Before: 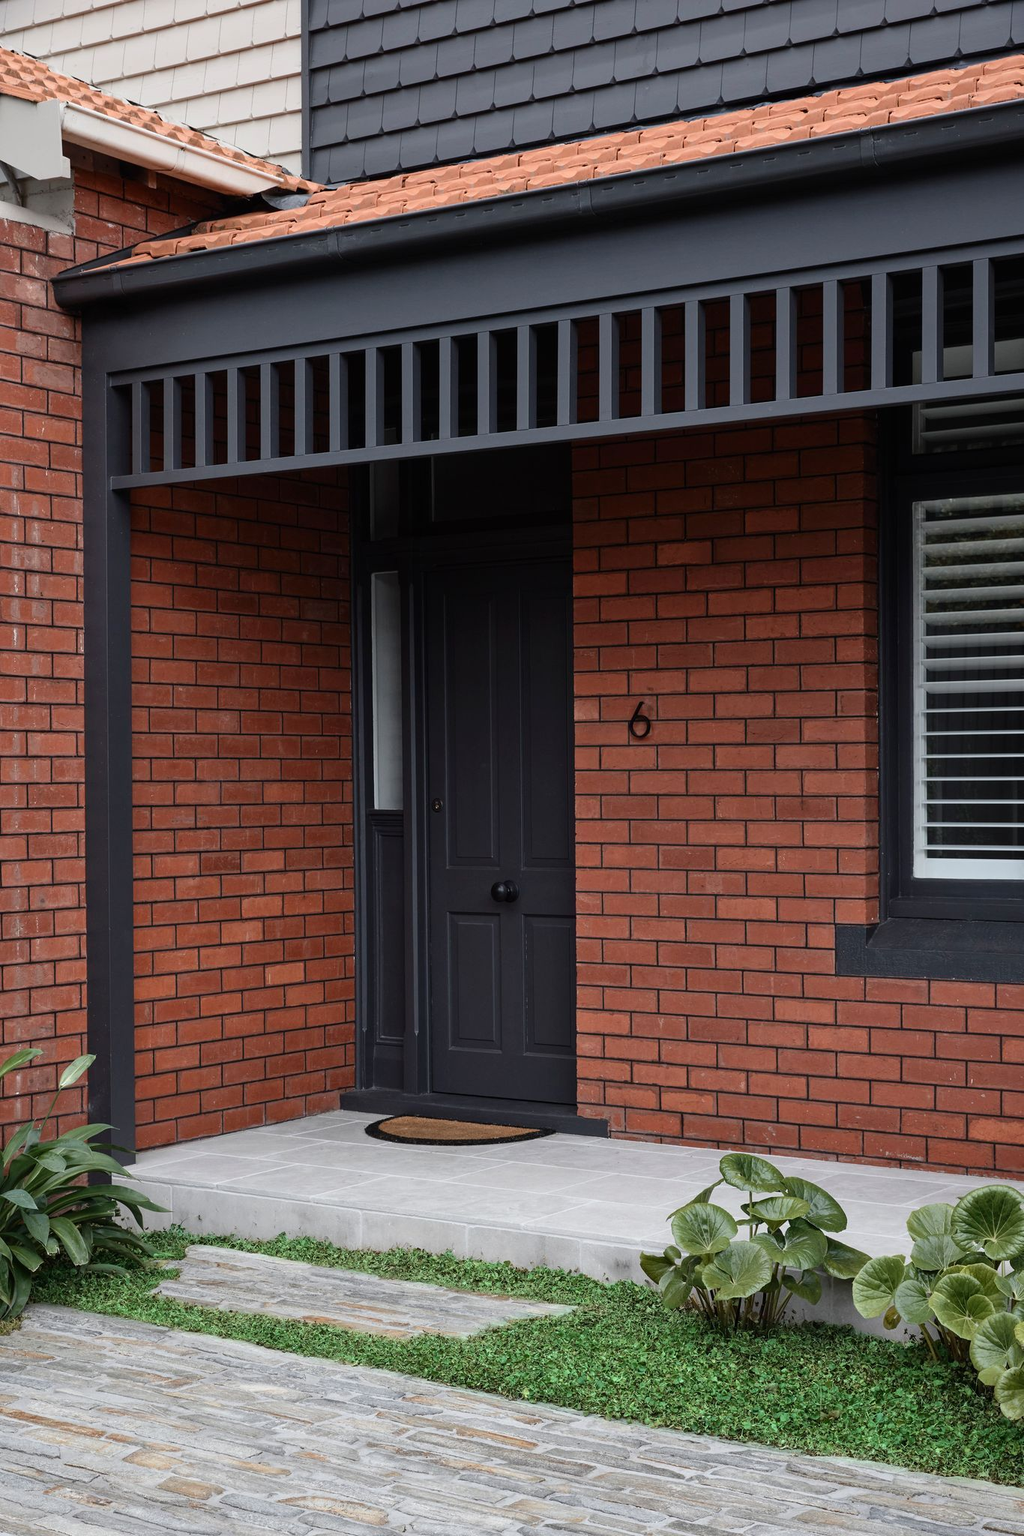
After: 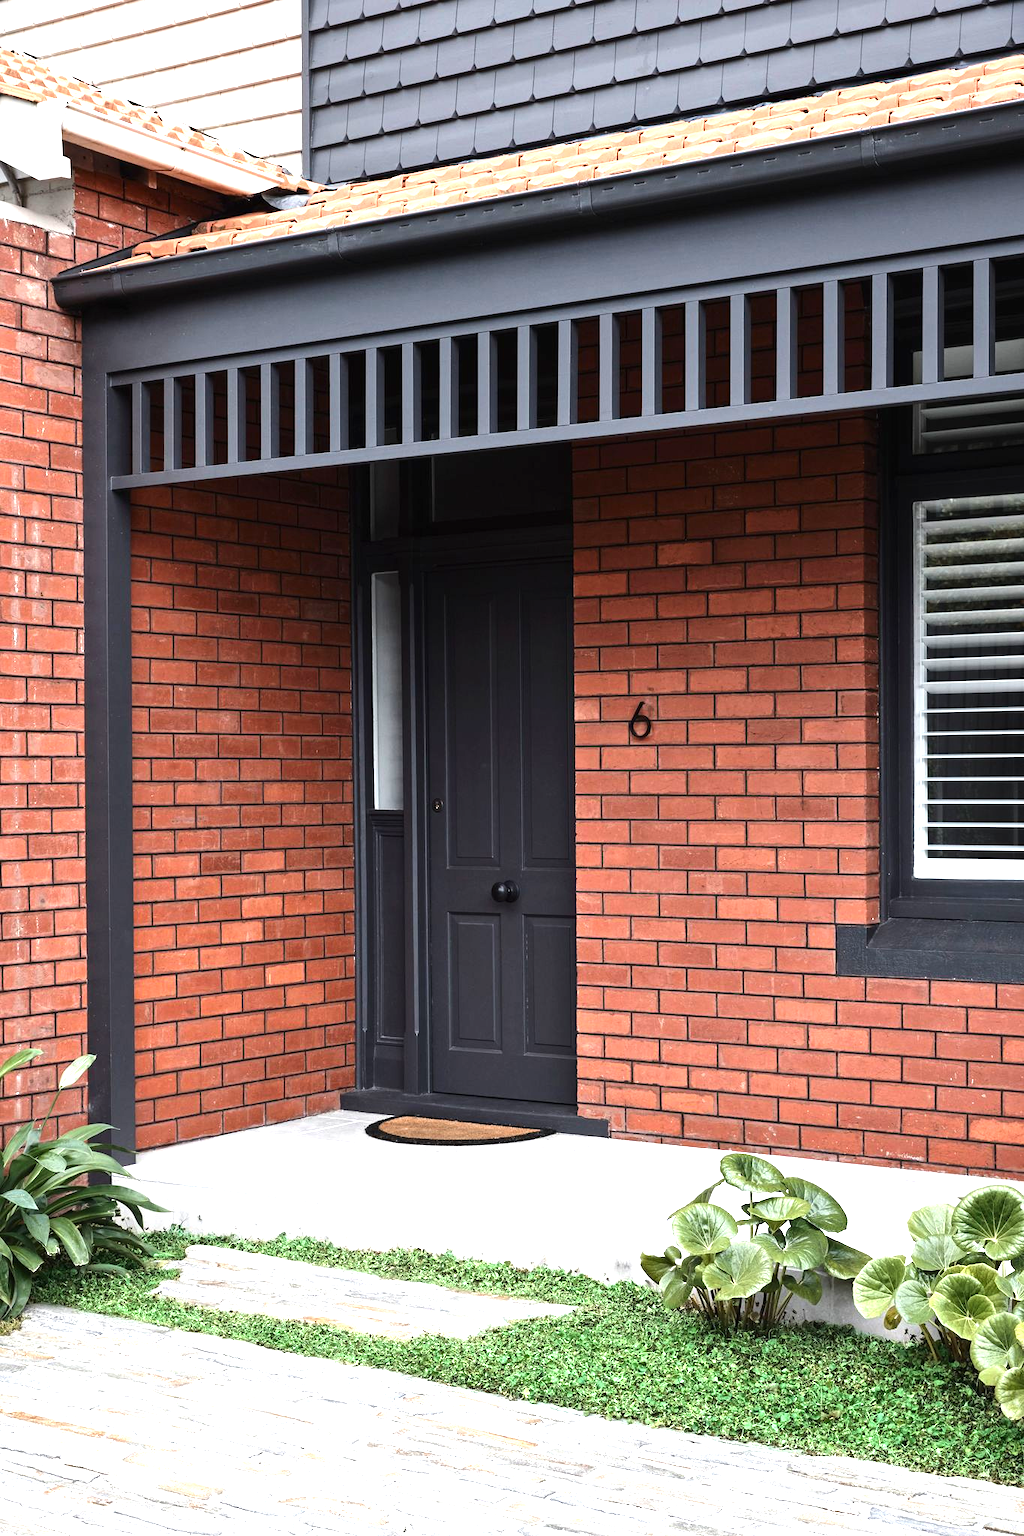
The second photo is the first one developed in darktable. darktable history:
tone equalizer: -8 EV -0.417 EV, -7 EV -0.389 EV, -6 EV -0.333 EV, -5 EV -0.222 EV, -3 EV 0.222 EV, -2 EV 0.333 EV, -1 EV 0.389 EV, +0 EV 0.417 EV, edges refinement/feathering 500, mask exposure compensation -1.57 EV, preserve details no
exposure: black level correction 0, exposure 1.2 EV, compensate highlight preservation false
